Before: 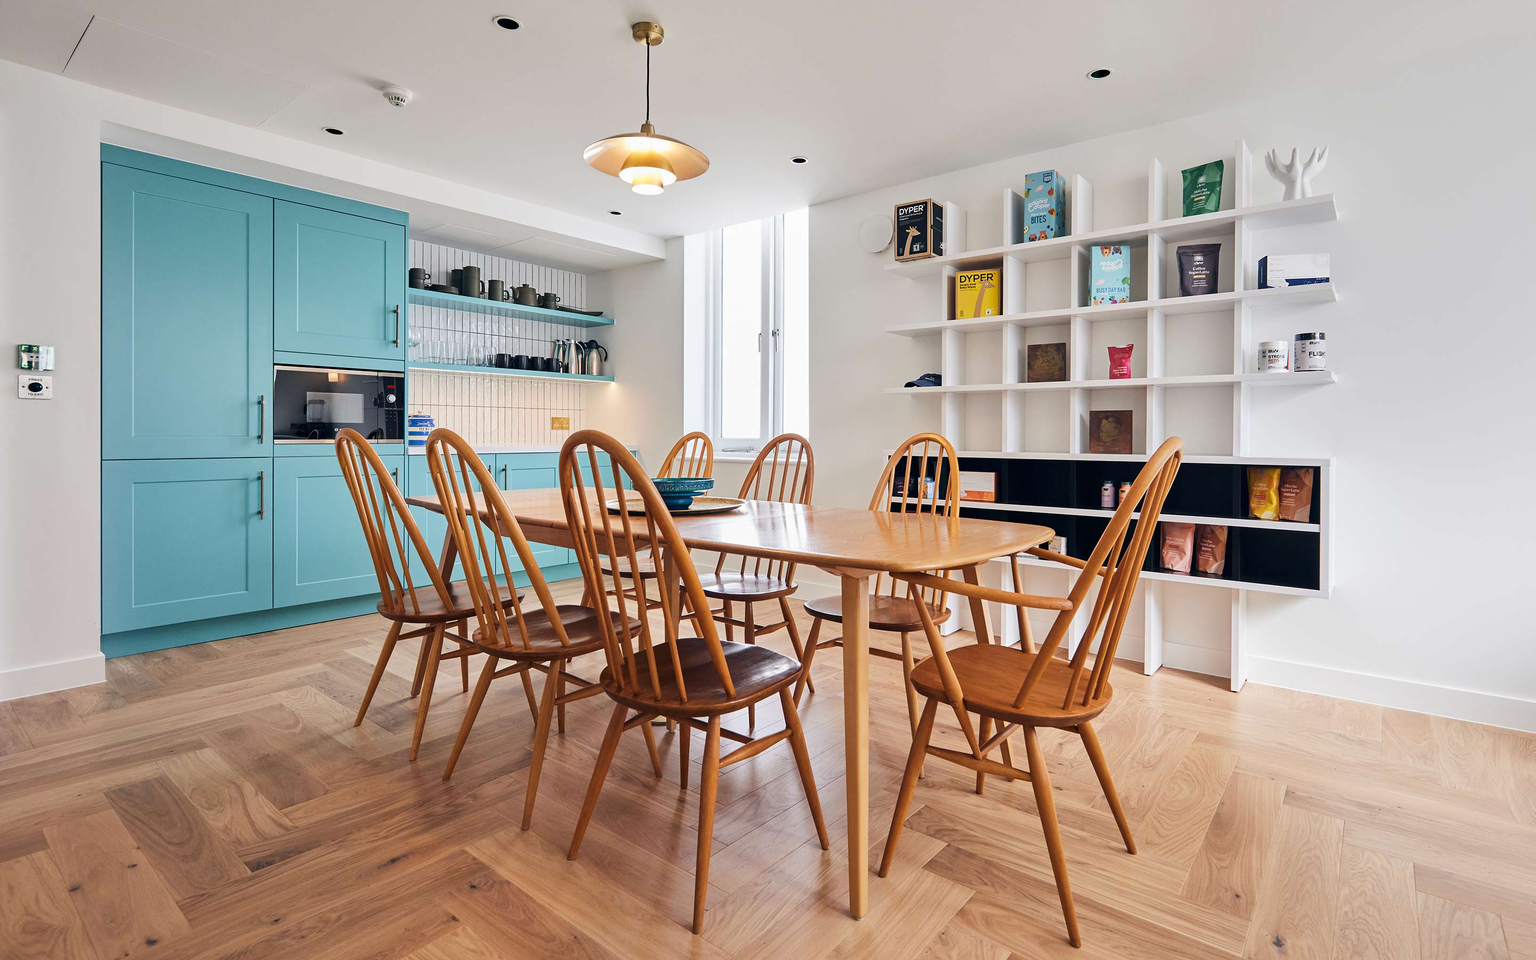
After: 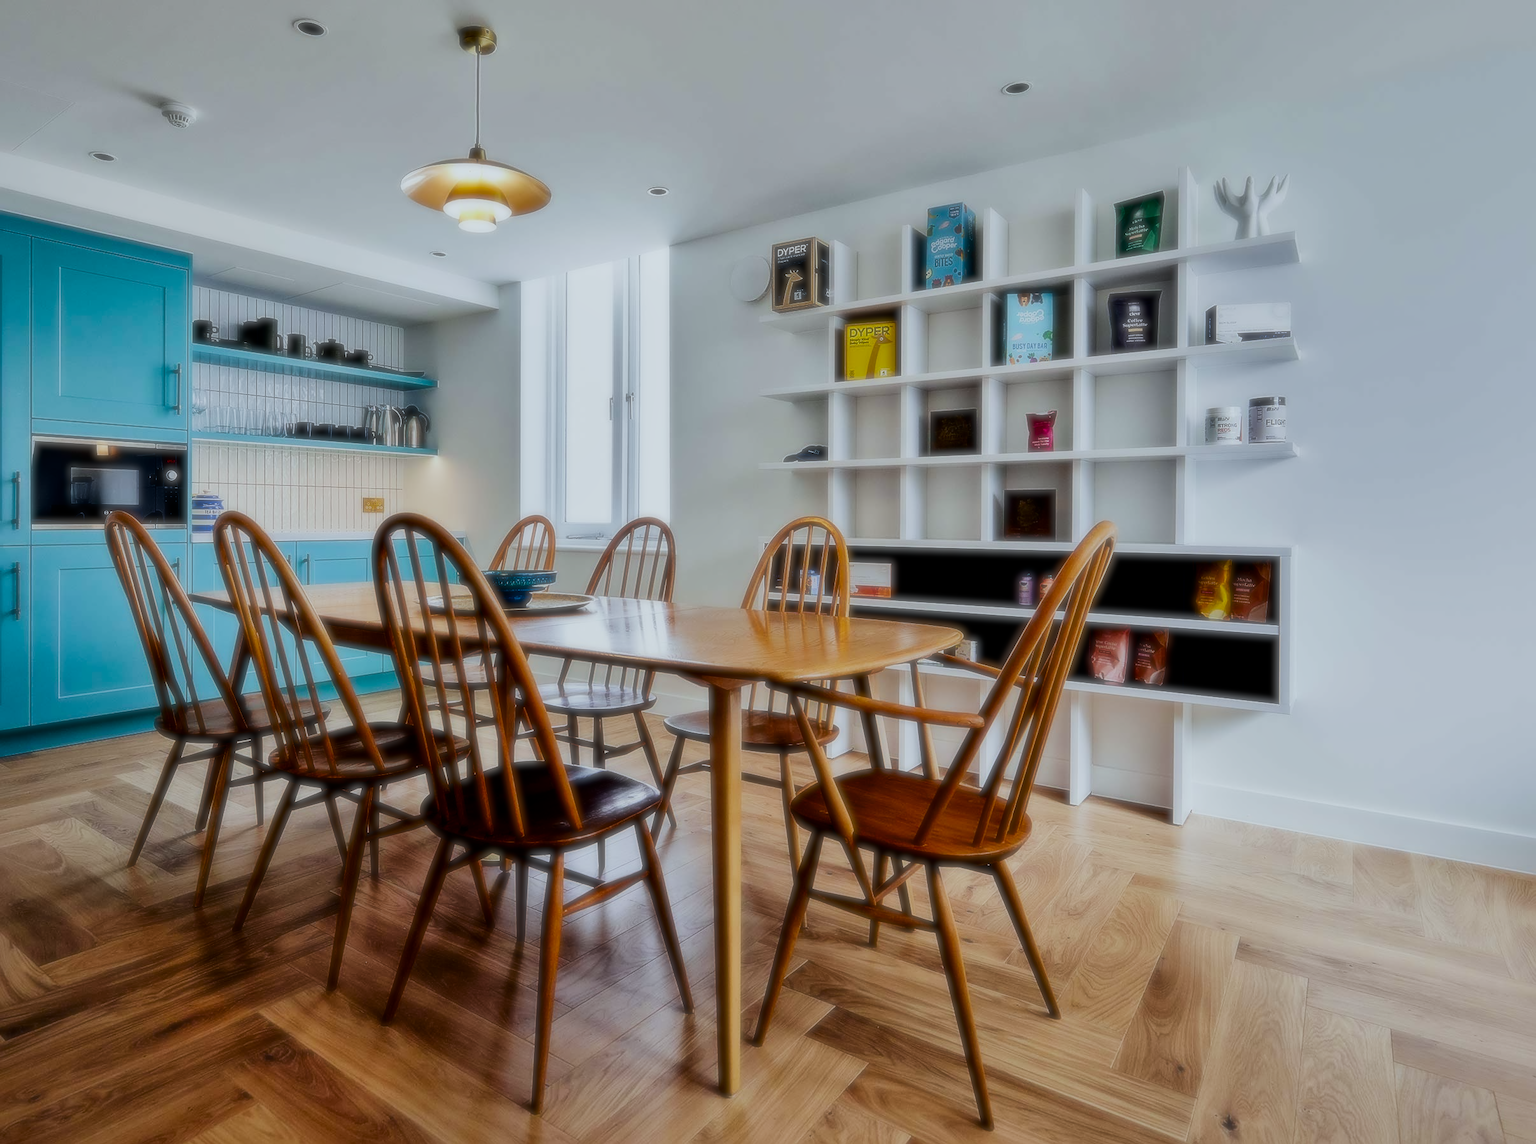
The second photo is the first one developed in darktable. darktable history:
tone curve: curves: ch0 [(0, 0) (0.004, 0.001) (0.133, 0.112) (0.325, 0.362) (0.832, 0.893) (1, 1)], color space Lab, linked channels, preserve colors none
contrast brightness saturation: contrast 0.09, brightness -0.59, saturation 0.17
soften: size 8.67%, mix 49%
sharpen: on, module defaults
filmic rgb: black relative exposure -5 EV, hardness 2.88, contrast 1.3, highlights saturation mix -30%
white balance: red 0.925, blue 1.046
shadows and highlights: on, module defaults
crop: left 16.145%
